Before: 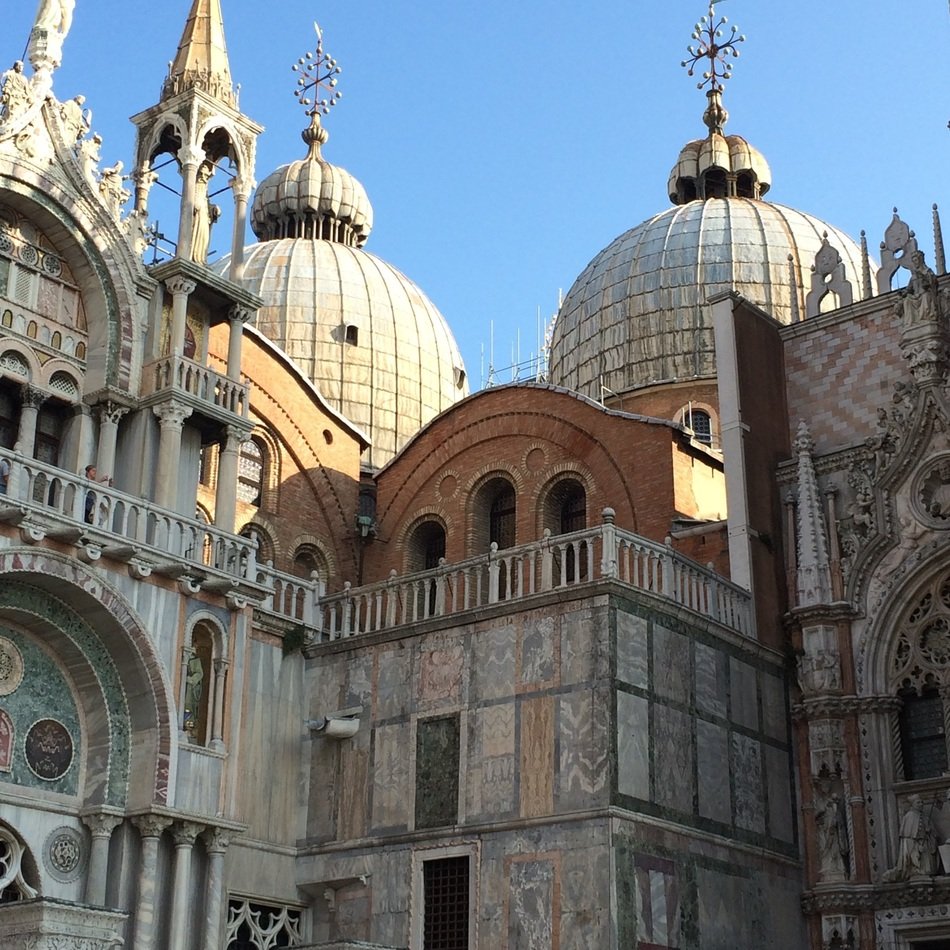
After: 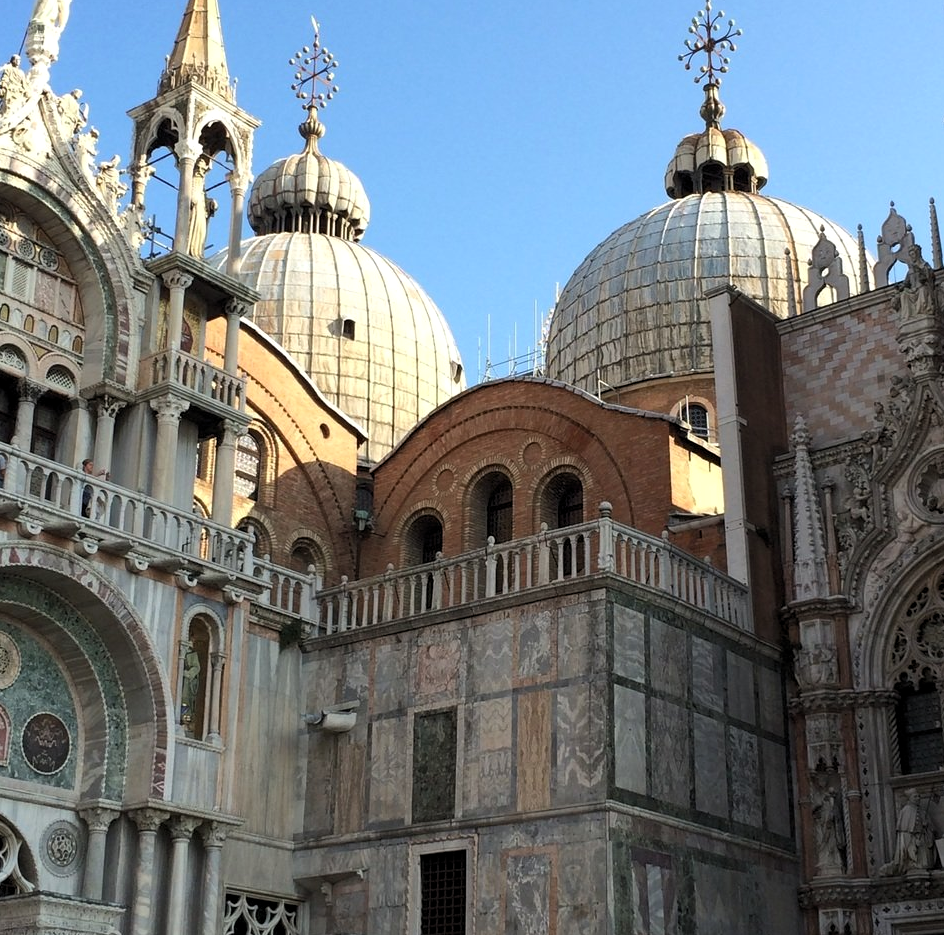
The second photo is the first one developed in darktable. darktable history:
crop: left 0.415%, top 0.642%, right 0.149%, bottom 0.852%
levels: levels [0.031, 0.5, 0.969]
